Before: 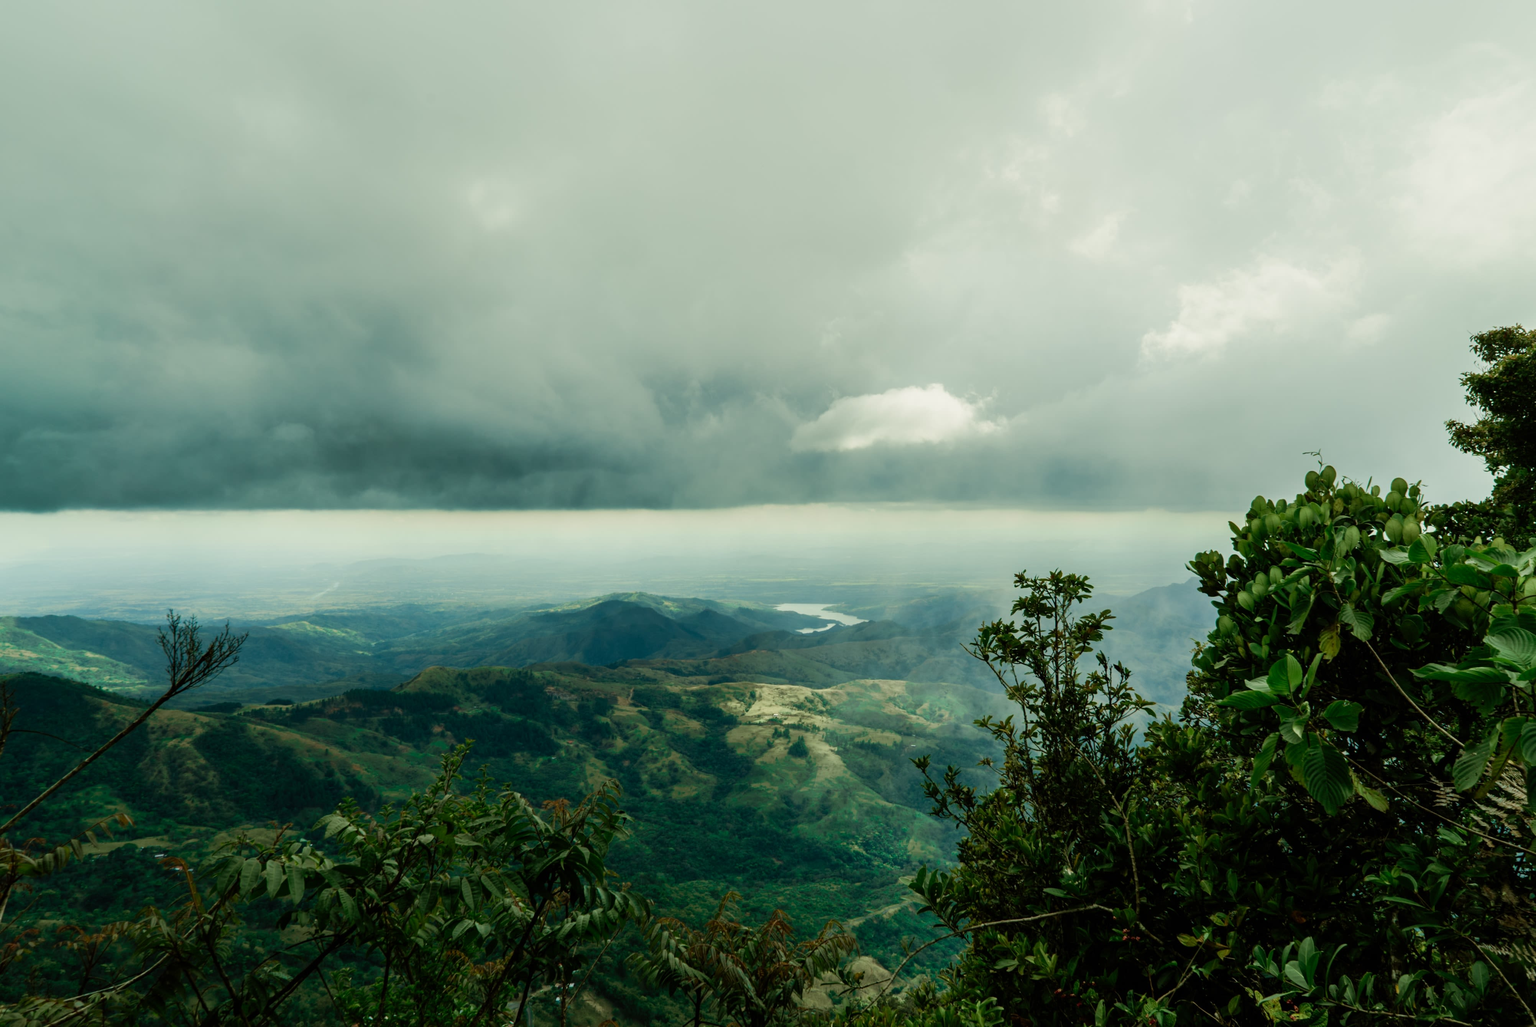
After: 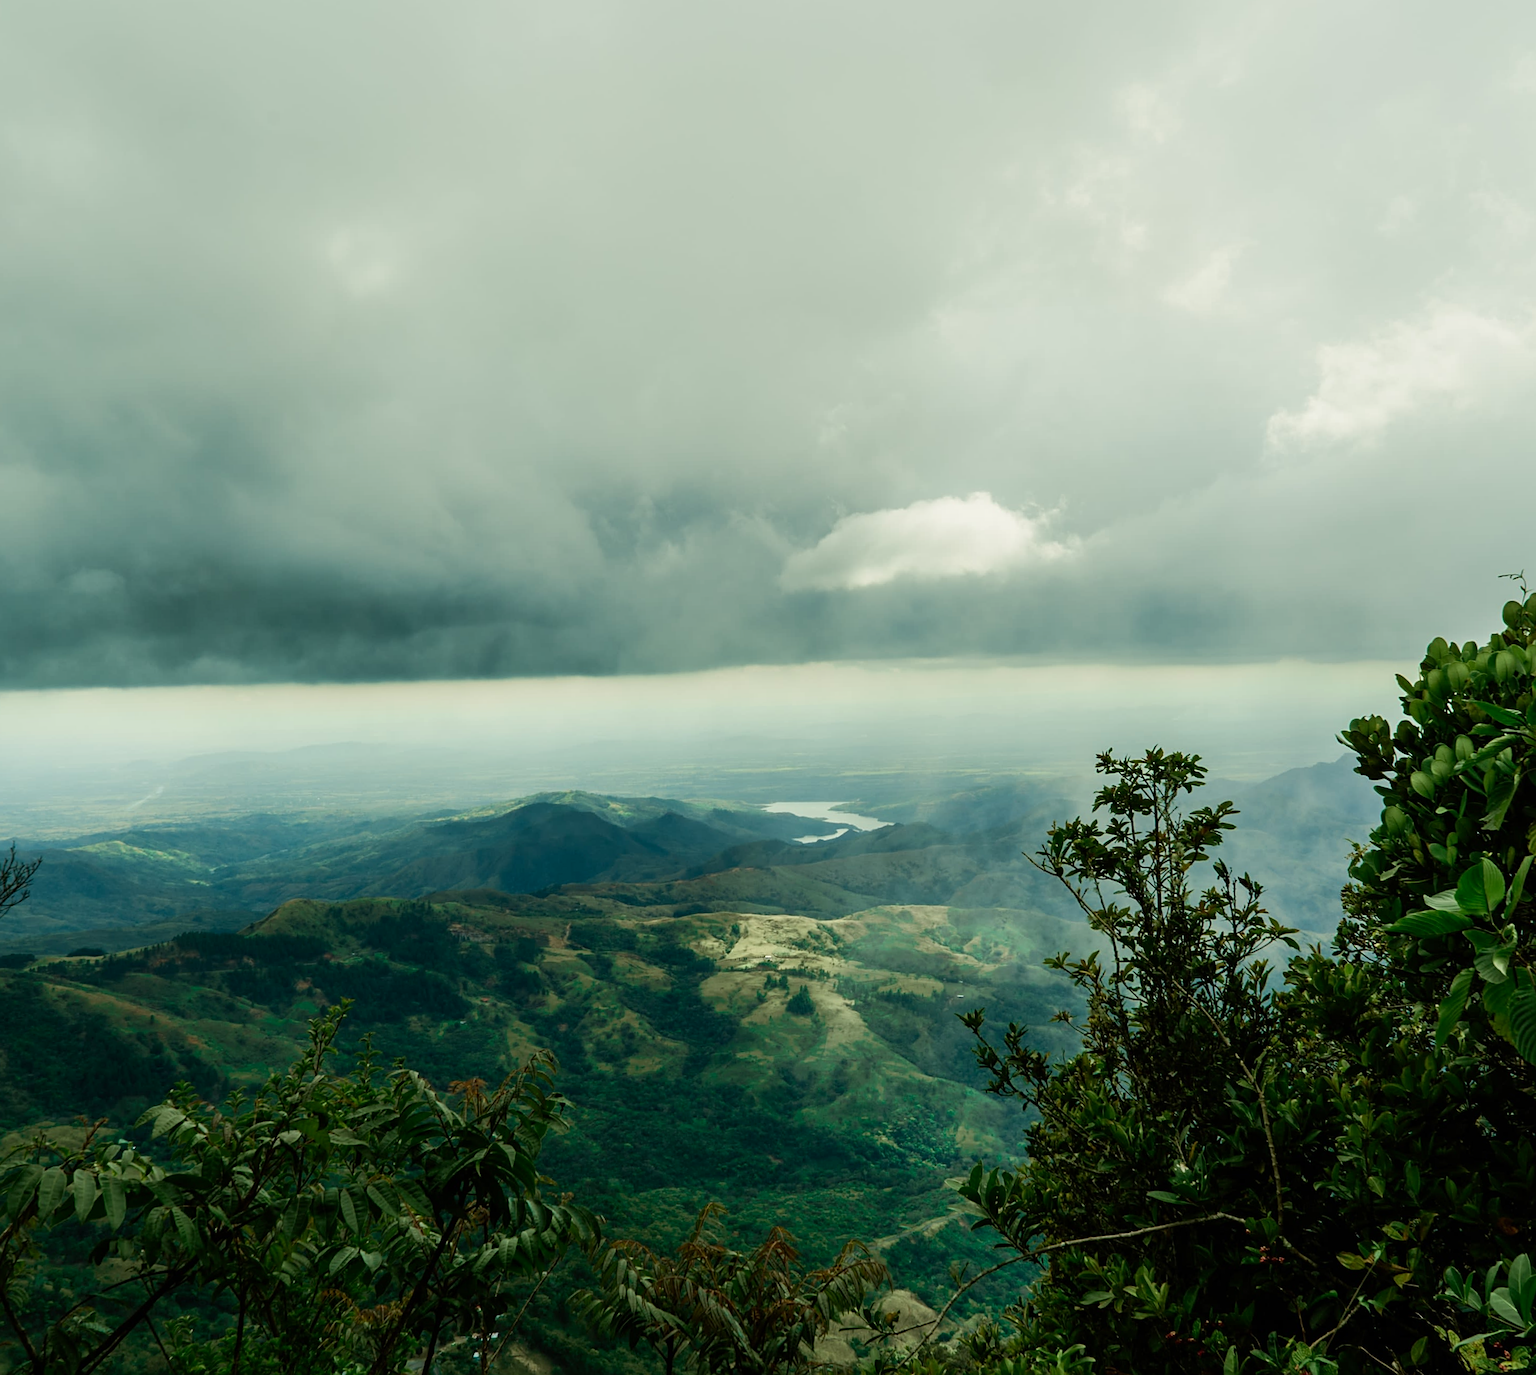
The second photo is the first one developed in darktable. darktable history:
sharpen: on, module defaults
rotate and perspective: rotation -1.32°, lens shift (horizontal) -0.031, crop left 0.015, crop right 0.985, crop top 0.047, crop bottom 0.982
contrast brightness saturation: contrast 0.08, saturation 0.02
crop: left 13.443%, right 13.31%
